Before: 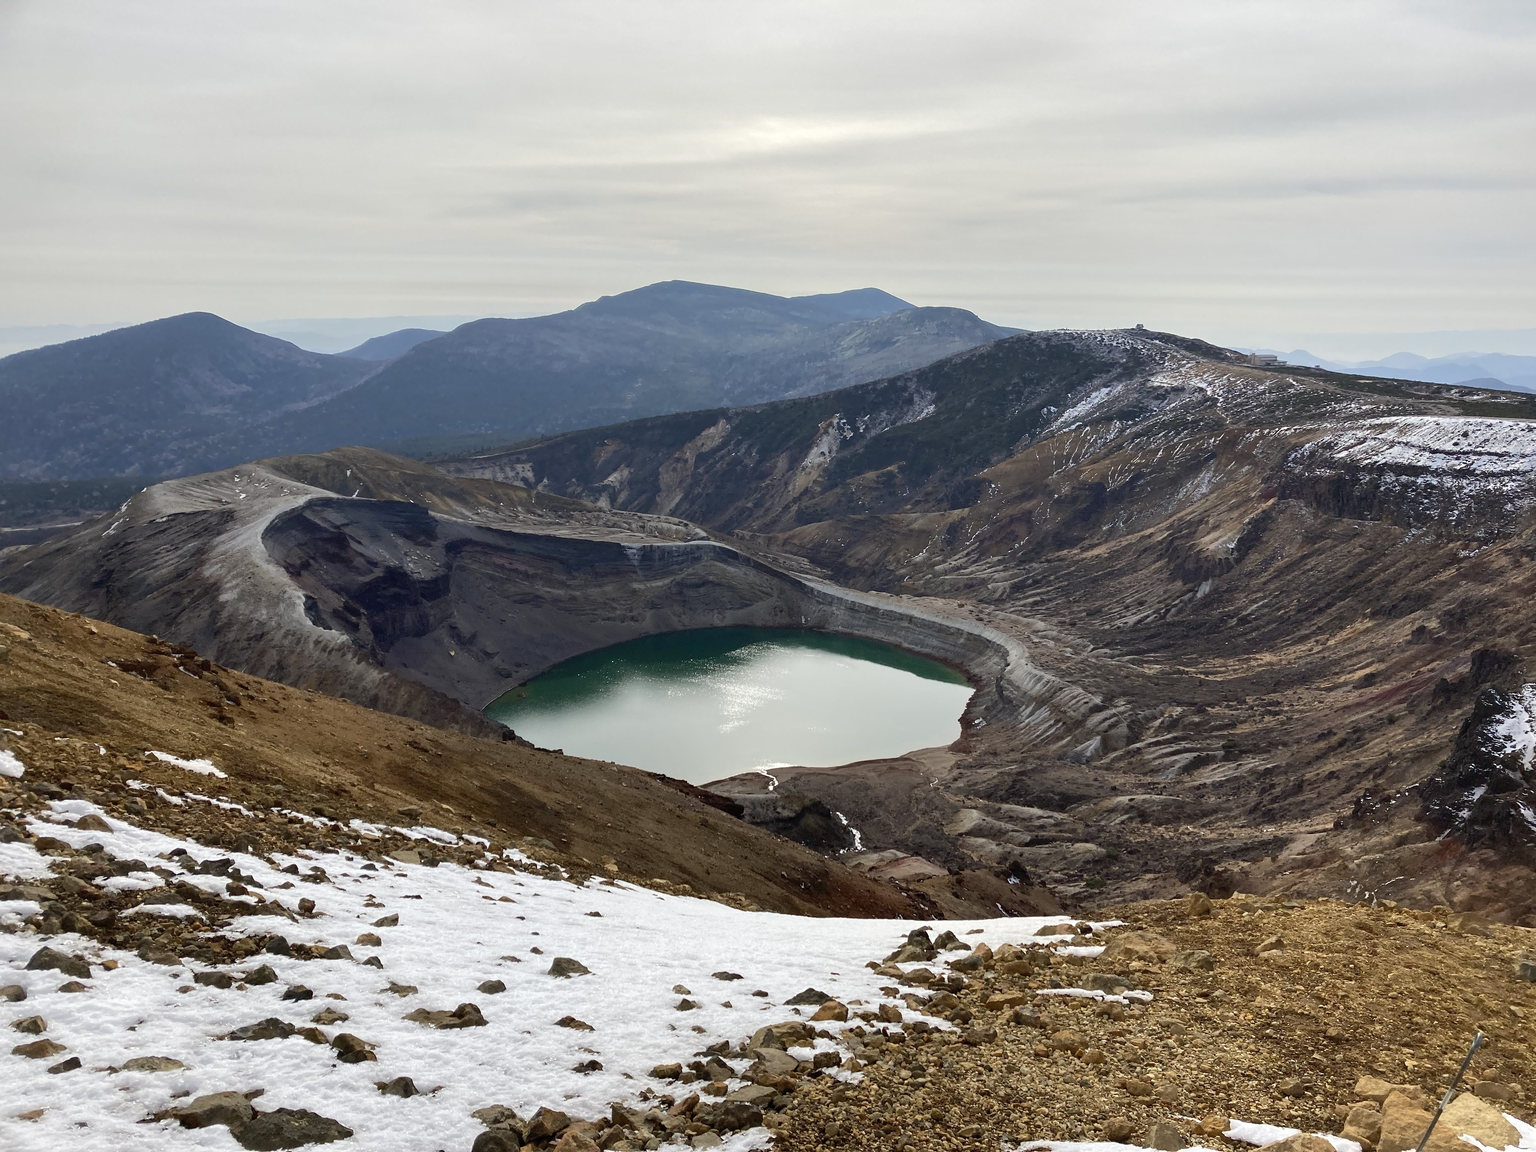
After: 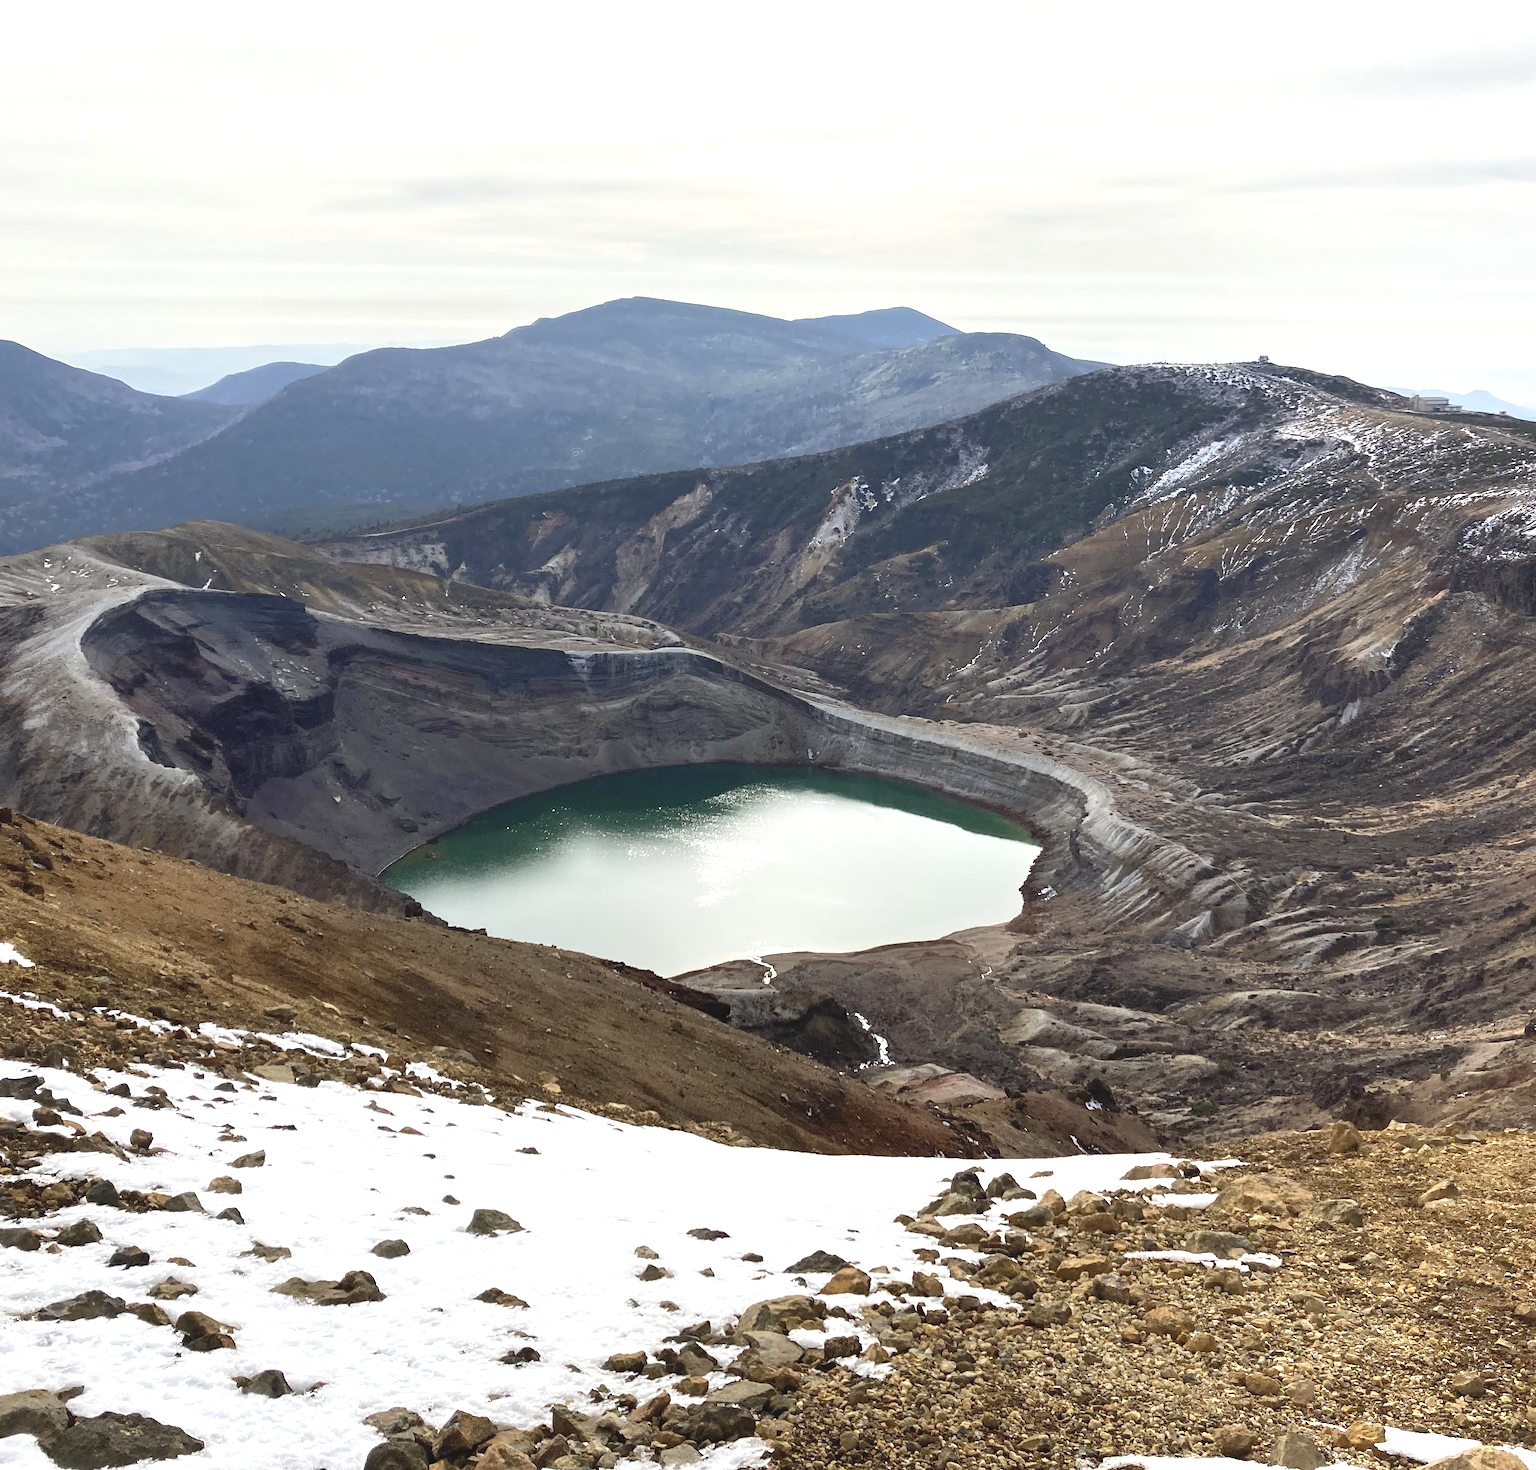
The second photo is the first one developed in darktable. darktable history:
tone equalizer: on, module defaults
crop and rotate: left 13.15%, top 5.251%, right 12.609%
contrast brightness saturation: contrast 0.01, saturation -0.05
exposure: black level correction -0.005, exposure 0.622 EV, compensate highlight preservation false
